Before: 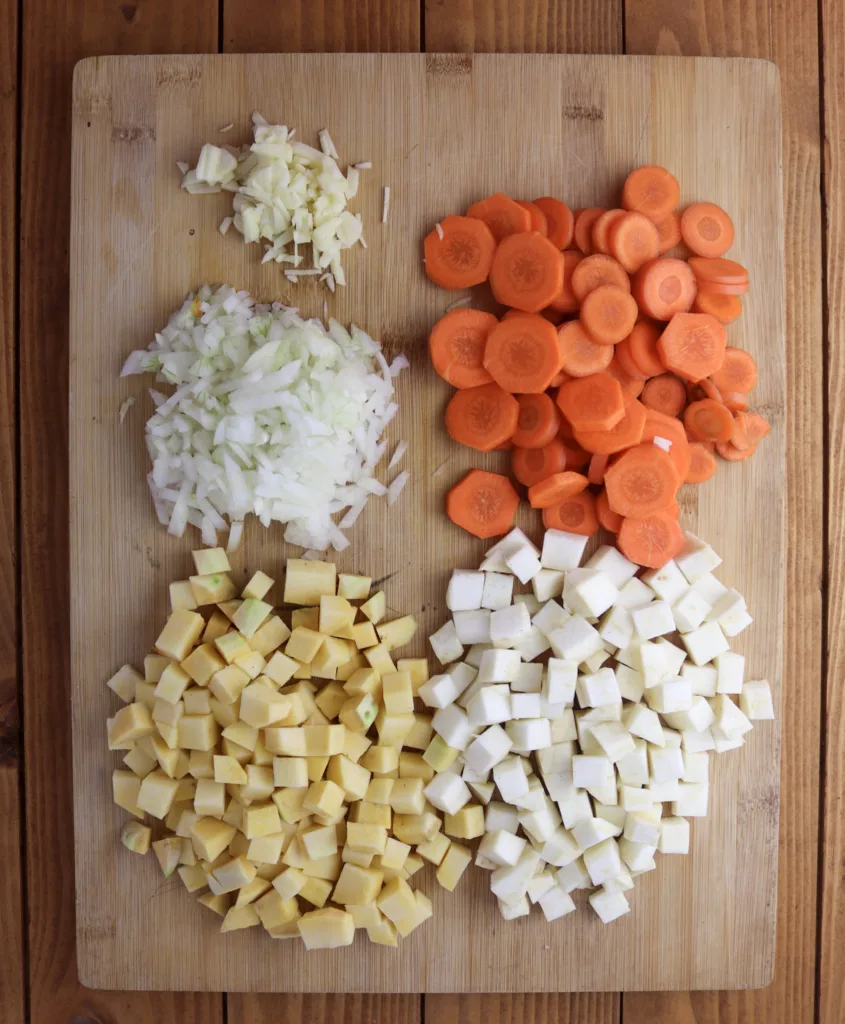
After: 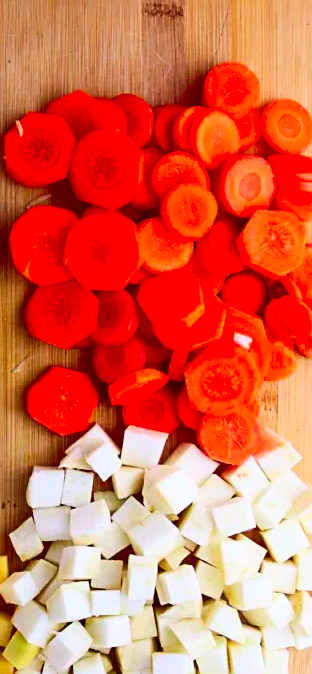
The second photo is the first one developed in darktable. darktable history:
crop and rotate: left 49.805%, top 10.147%, right 13.229%, bottom 24.011%
sharpen: on, module defaults
contrast brightness saturation: contrast 0.258, brightness 0.022, saturation 0.882
